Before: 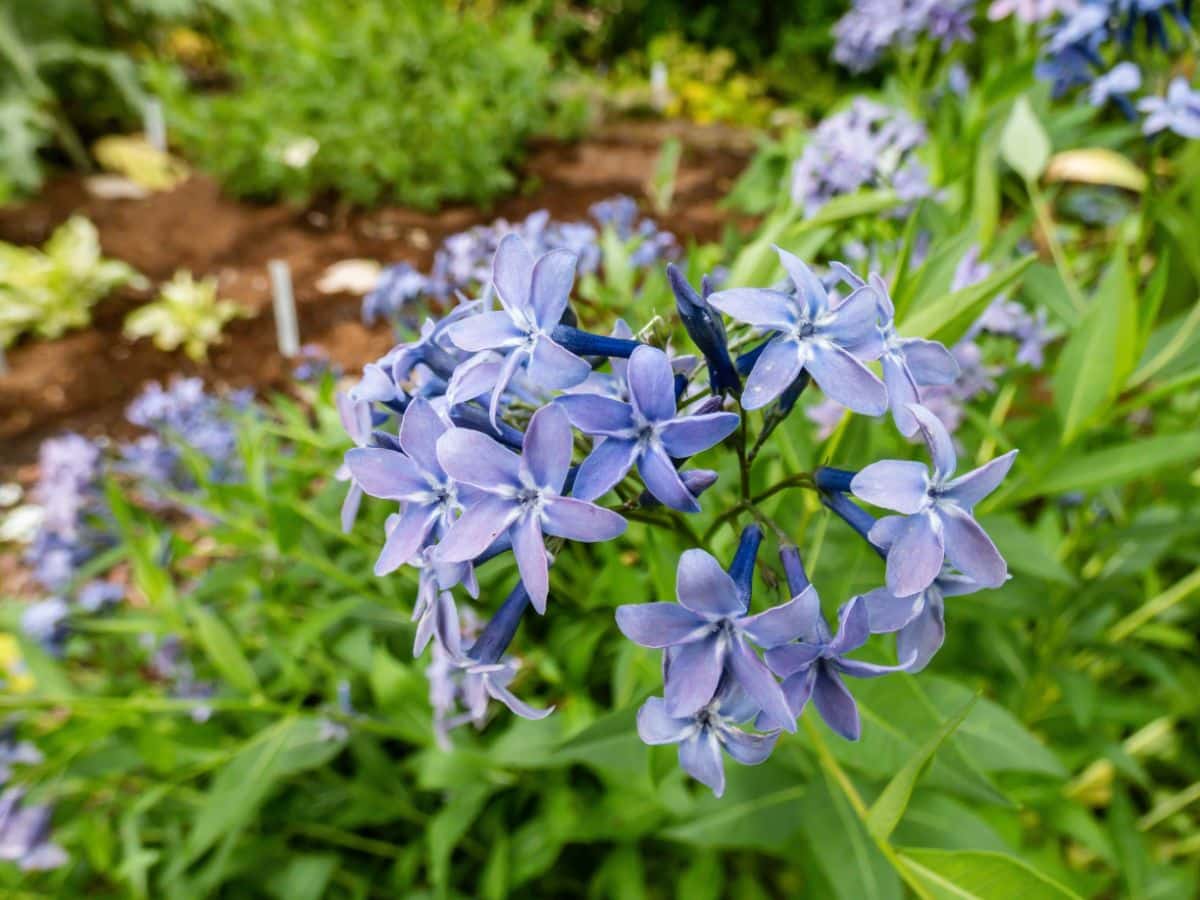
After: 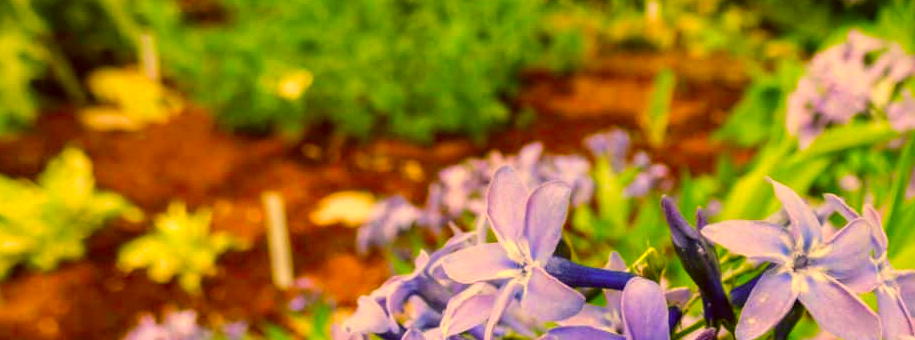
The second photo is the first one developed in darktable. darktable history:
crop: left 0.559%, top 7.628%, right 23.178%, bottom 54.556%
color correction: highlights a* 10.66, highlights b* 29.99, shadows a* 2.74, shadows b* 16.74, saturation 1.73
